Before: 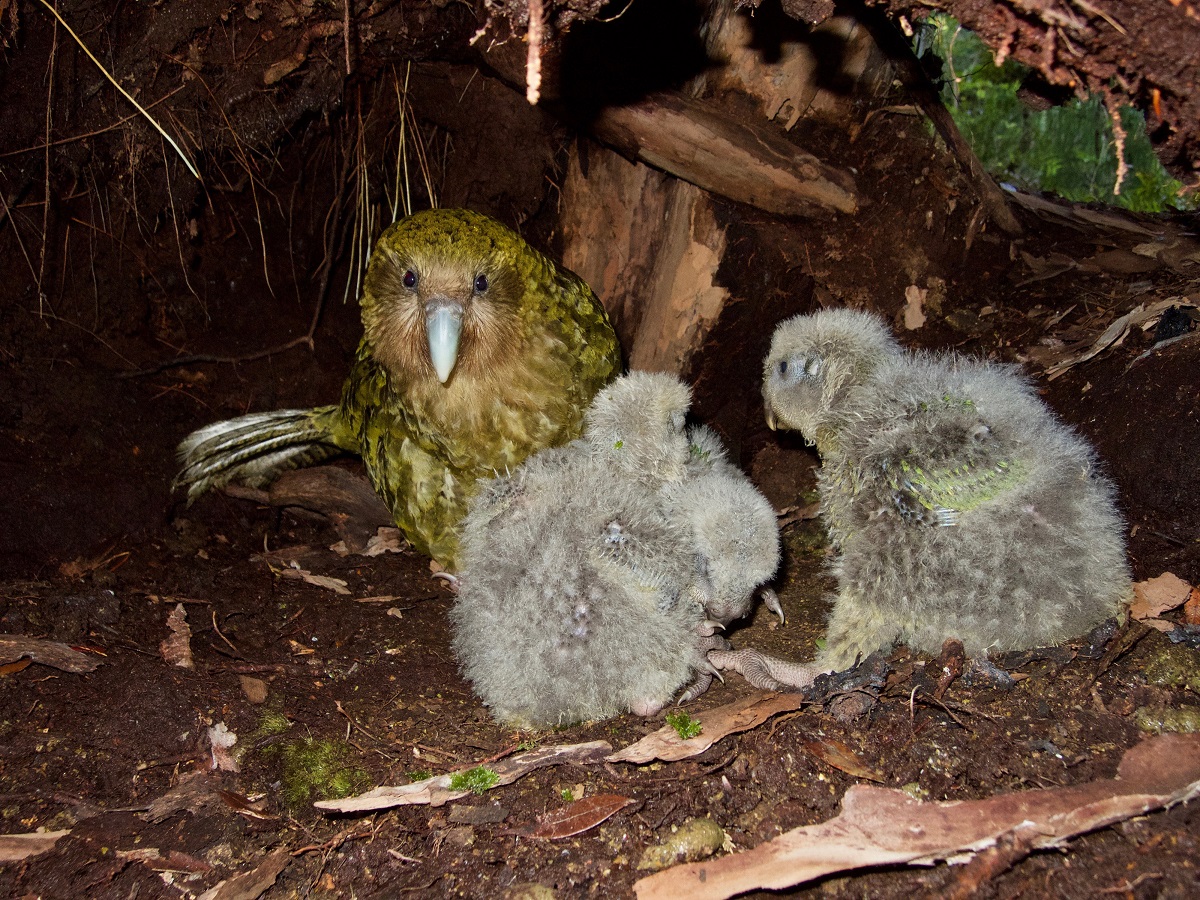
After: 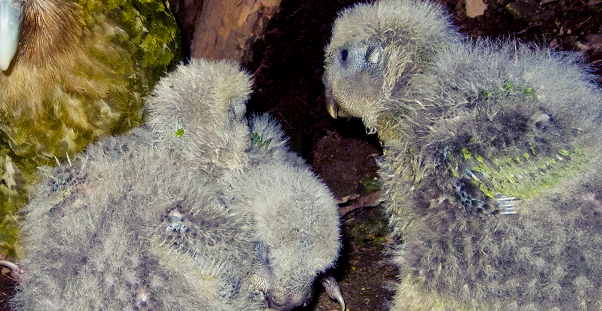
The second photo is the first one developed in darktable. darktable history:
crop: left 36.607%, top 34.735%, right 13.146%, bottom 30.611%
color balance rgb: shadows lift › luminance -28.76%, shadows lift › chroma 15%, shadows lift › hue 270°, power › chroma 1%, power › hue 255°, highlights gain › luminance 7.14%, highlights gain › chroma 2%, highlights gain › hue 90°, global offset › luminance -0.29%, global offset › hue 260°, perceptual saturation grading › global saturation 20%, perceptual saturation grading › highlights -13.92%, perceptual saturation grading › shadows 50%
